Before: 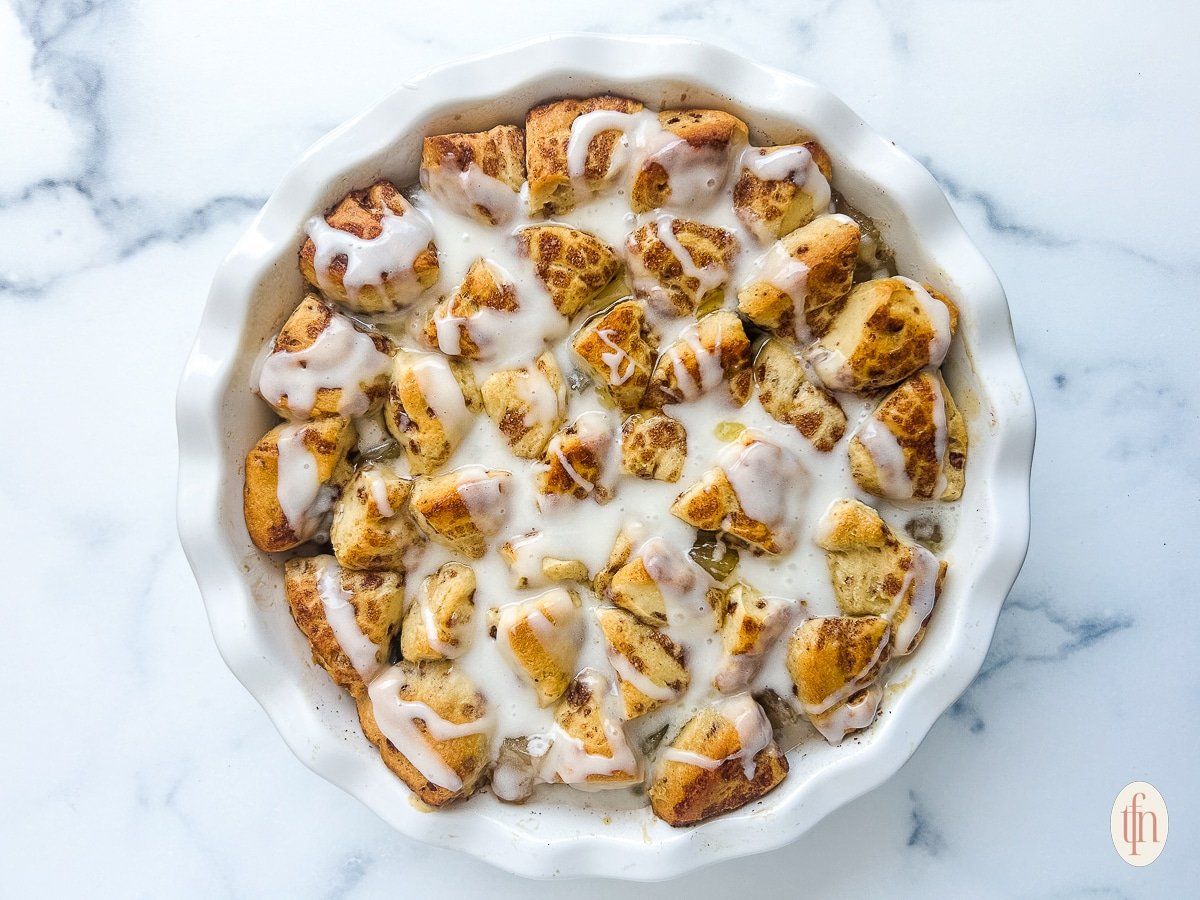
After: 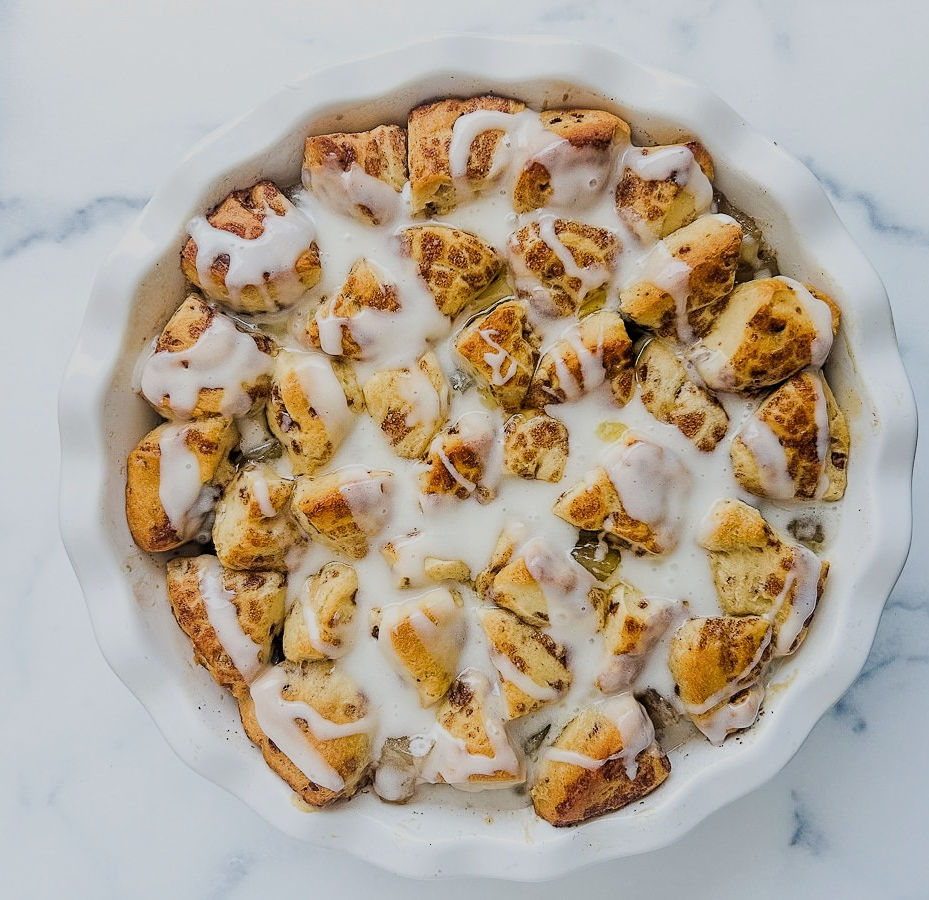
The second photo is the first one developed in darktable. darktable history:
crop: left 9.88%, right 12.664%
sharpen: amount 0.2
filmic rgb: black relative exposure -7.65 EV, white relative exposure 4.56 EV, hardness 3.61
